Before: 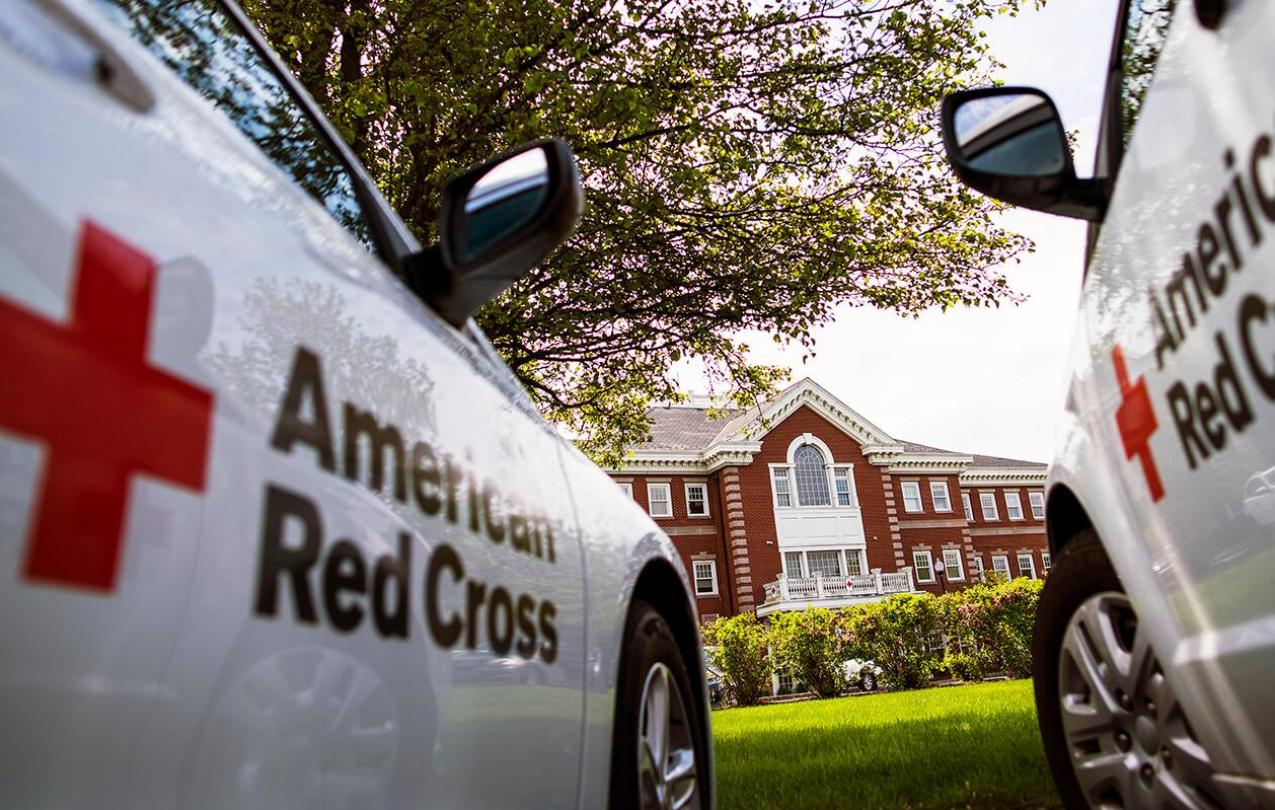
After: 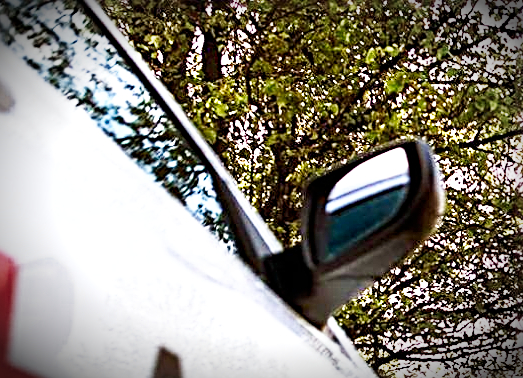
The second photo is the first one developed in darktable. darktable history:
base curve: curves: ch0 [(0, 0) (0.005, 0.002) (0.15, 0.3) (0.4, 0.7) (0.75, 0.95) (1, 1)], preserve colors none
shadows and highlights: shadows -88.81, highlights -35.61, soften with gaussian
crop and rotate: left 10.949%, top 0.098%, right 48.004%, bottom 53.136%
exposure: exposure 0.95 EV, compensate exposure bias true, compensate highlight preservation false
sharpen: radius 3.029, amount 0.773
tone equalizer: on, module defaults
vignetting: brightness -0.887, automatic ratio true, unbound false
